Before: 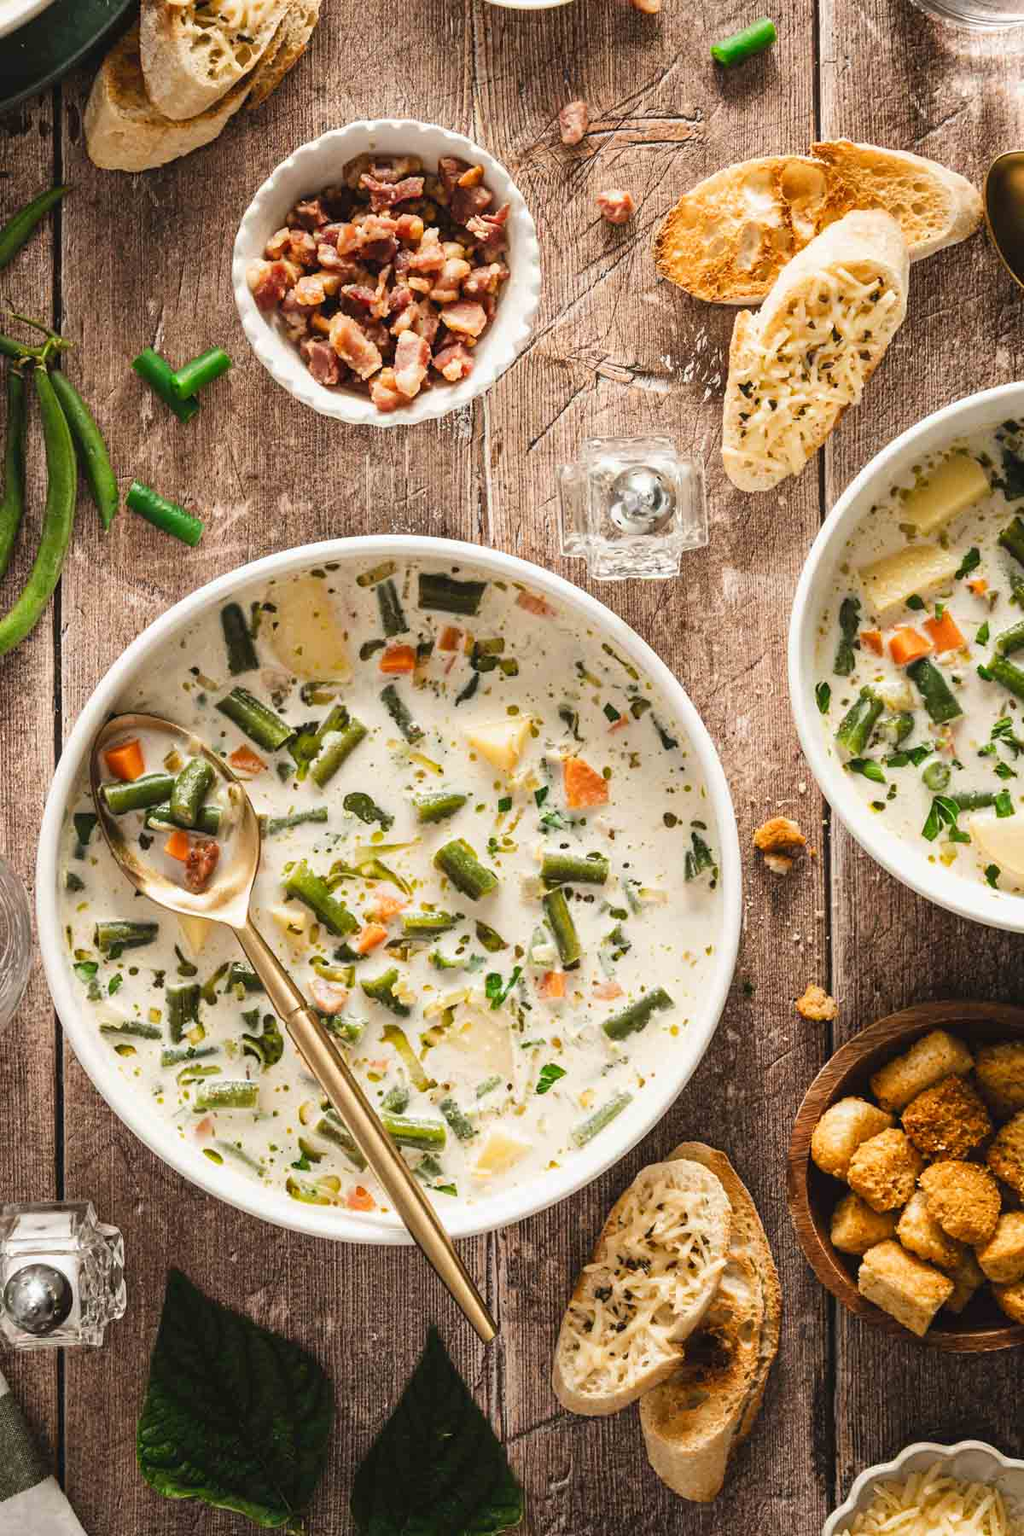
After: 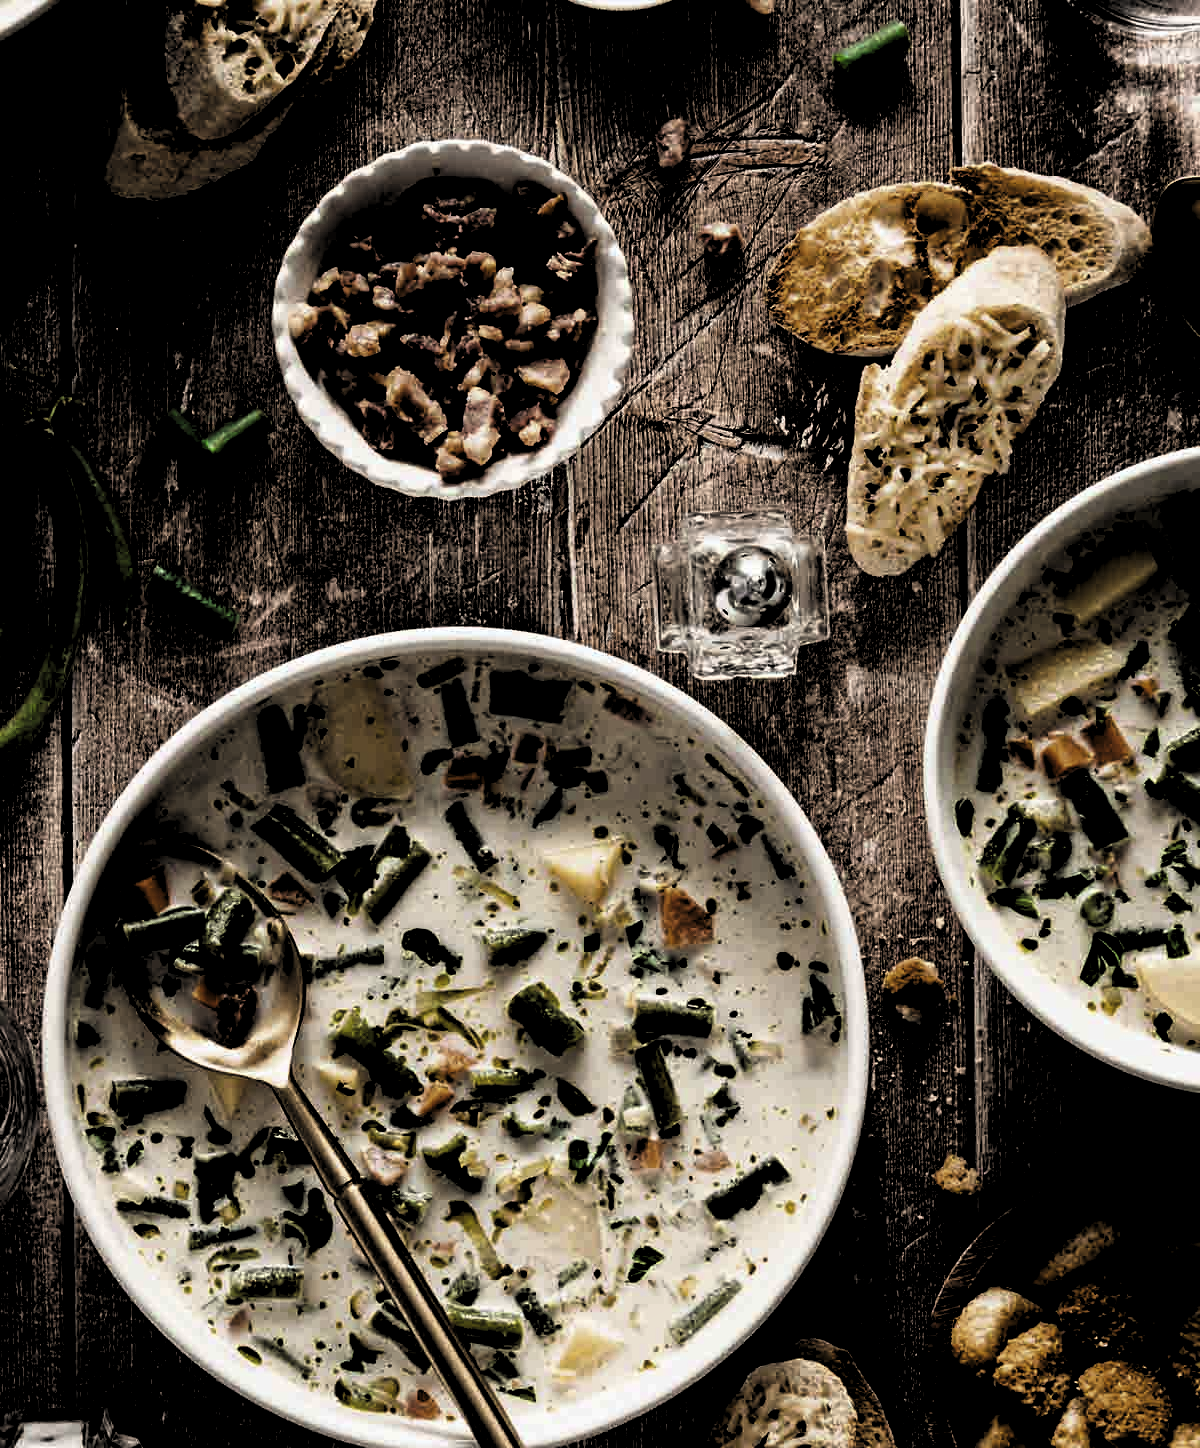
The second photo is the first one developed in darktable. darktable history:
crop: bottom 19.538%
levels: levels [0.514, 0.759, 1]
shadows and highlights: shadows 0.414, highlights 38.82
